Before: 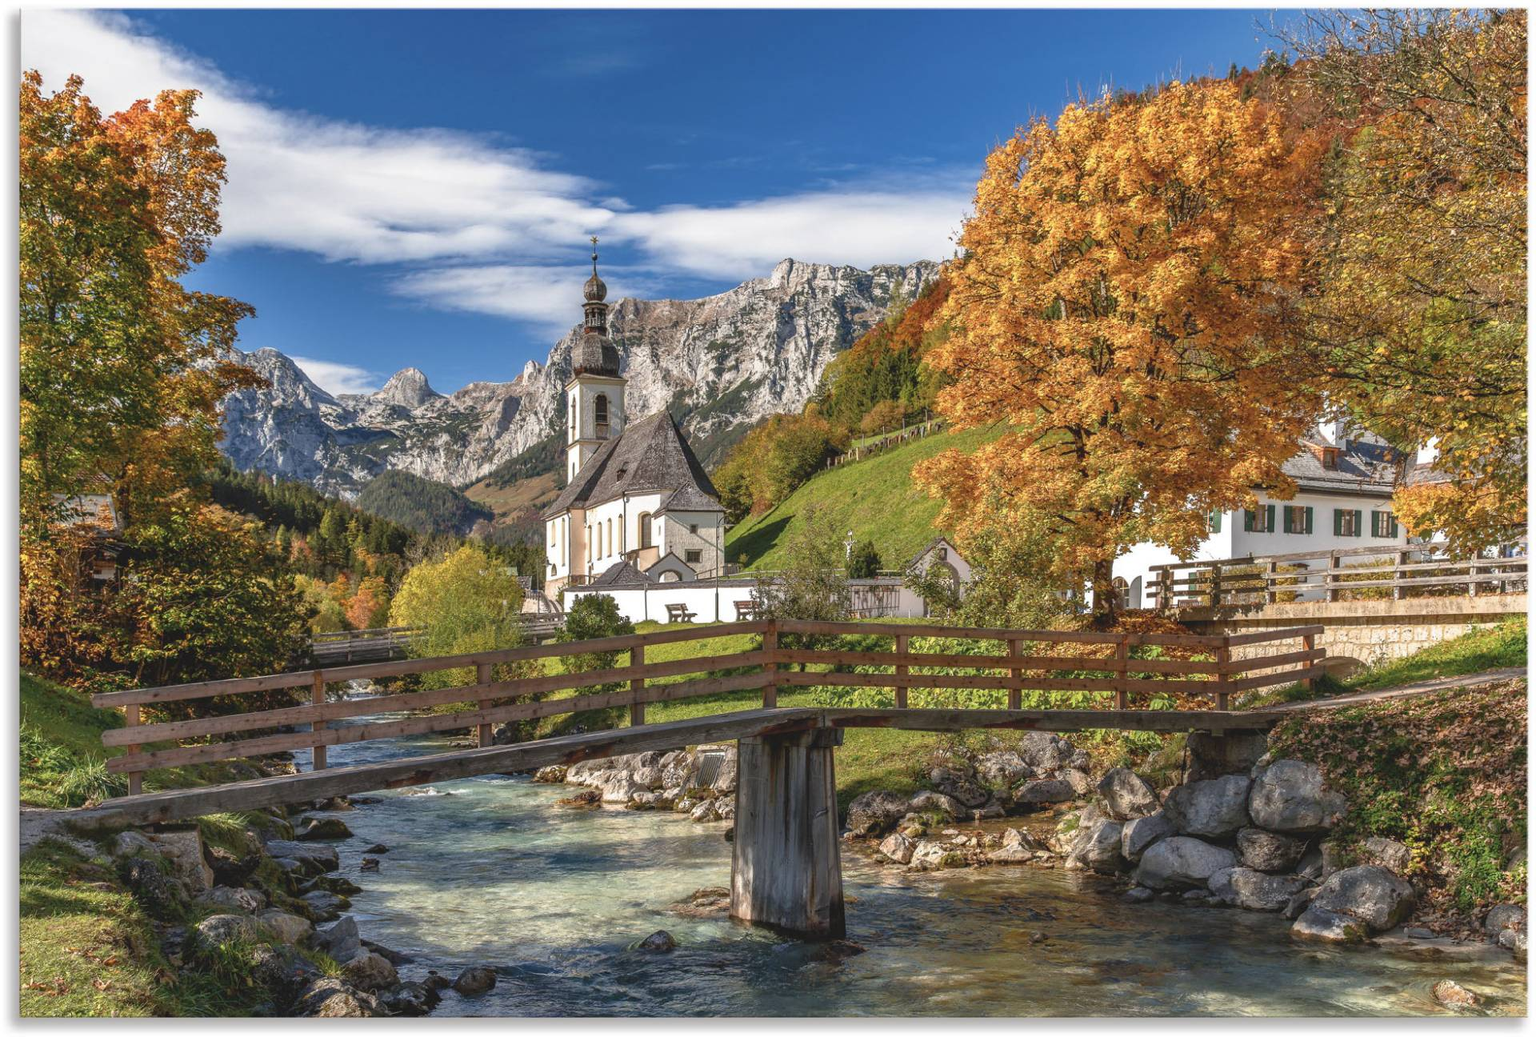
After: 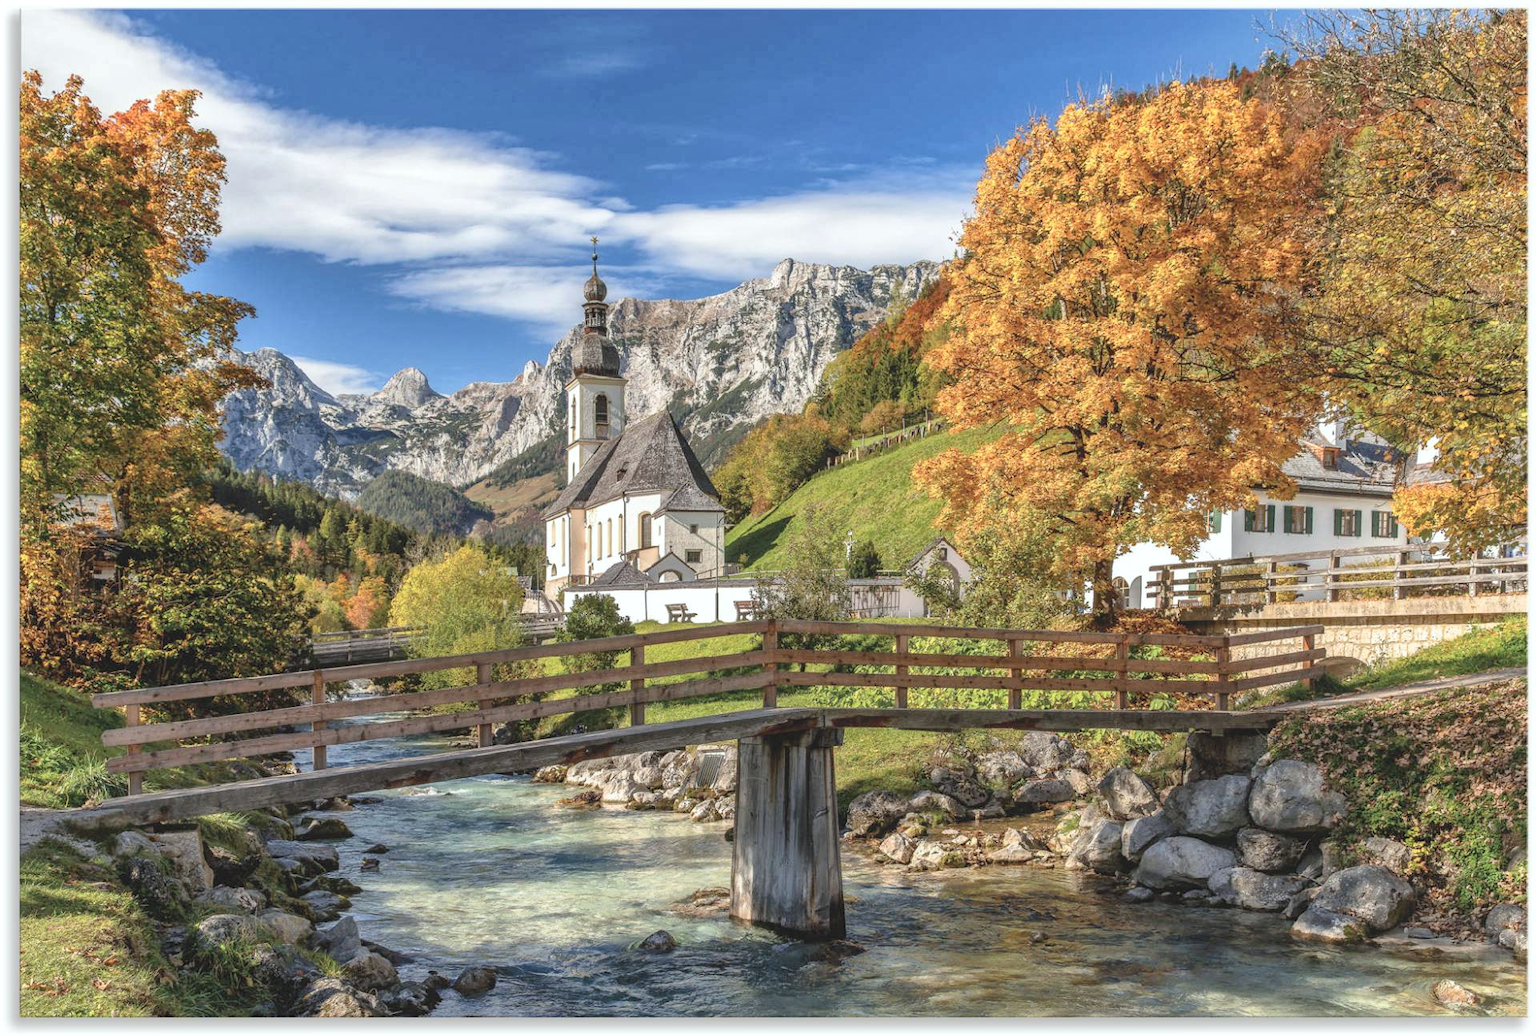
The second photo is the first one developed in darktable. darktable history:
white balance: red 0.978, blue 0.999
global tonemap: drago (1, 100), detail 1
